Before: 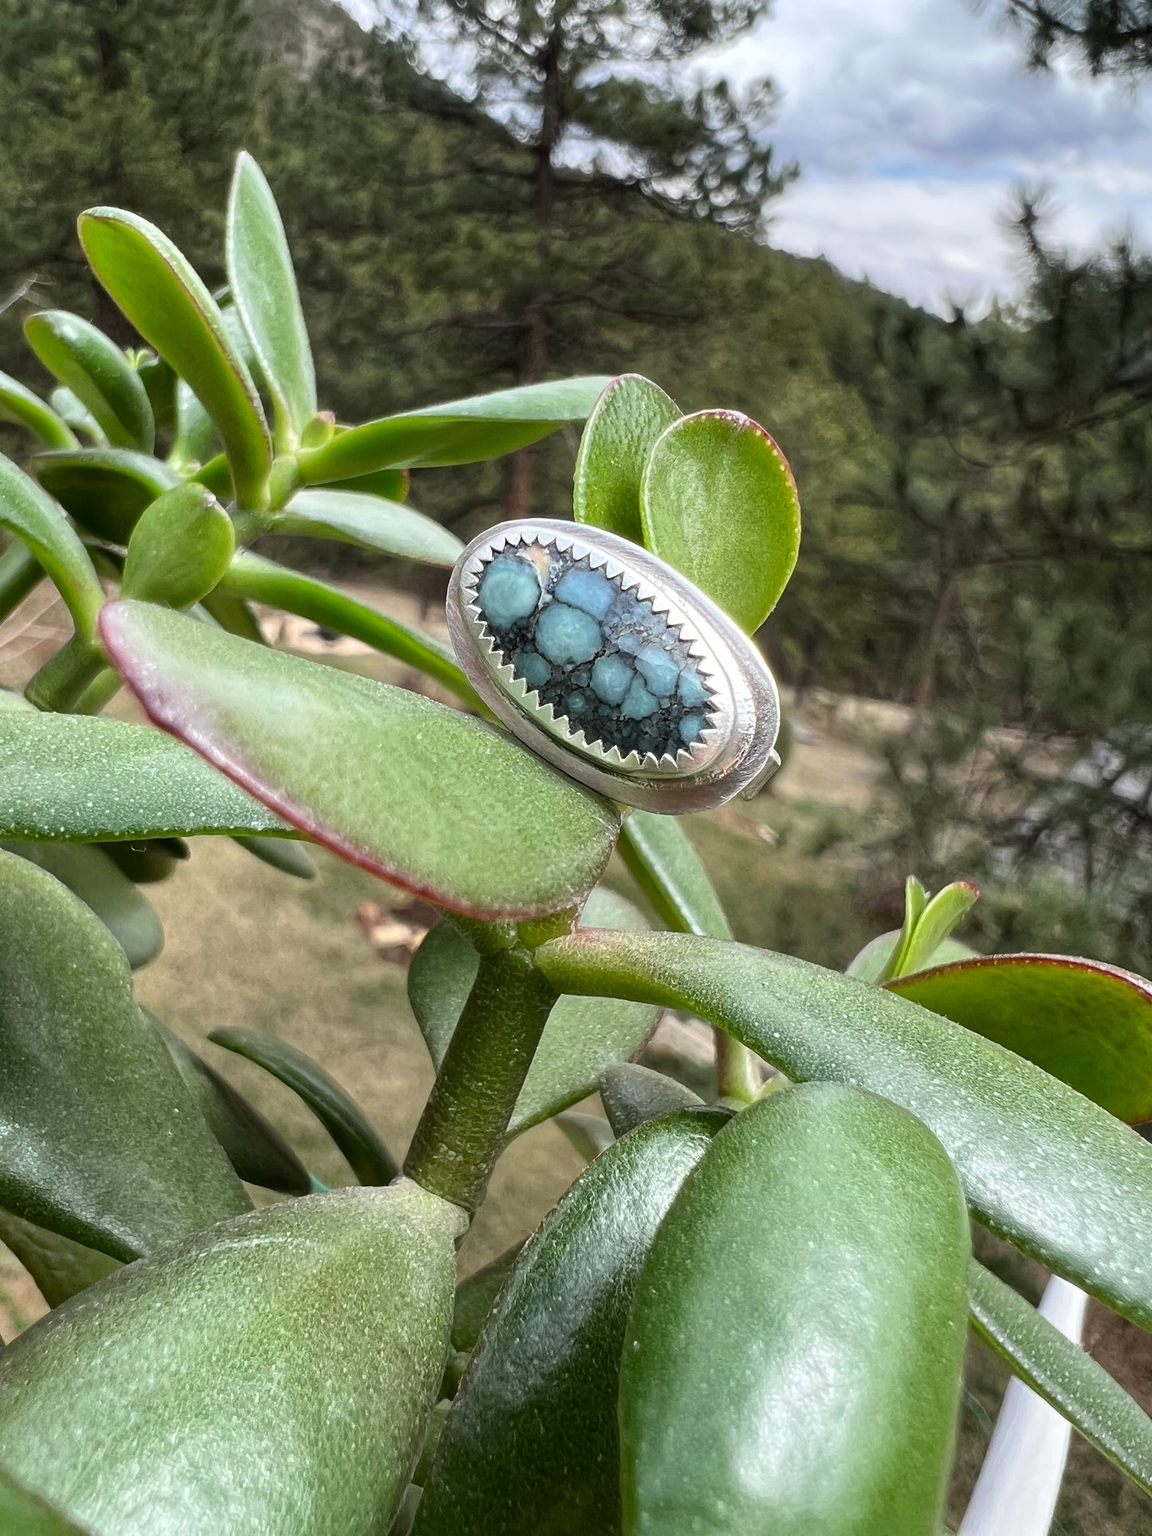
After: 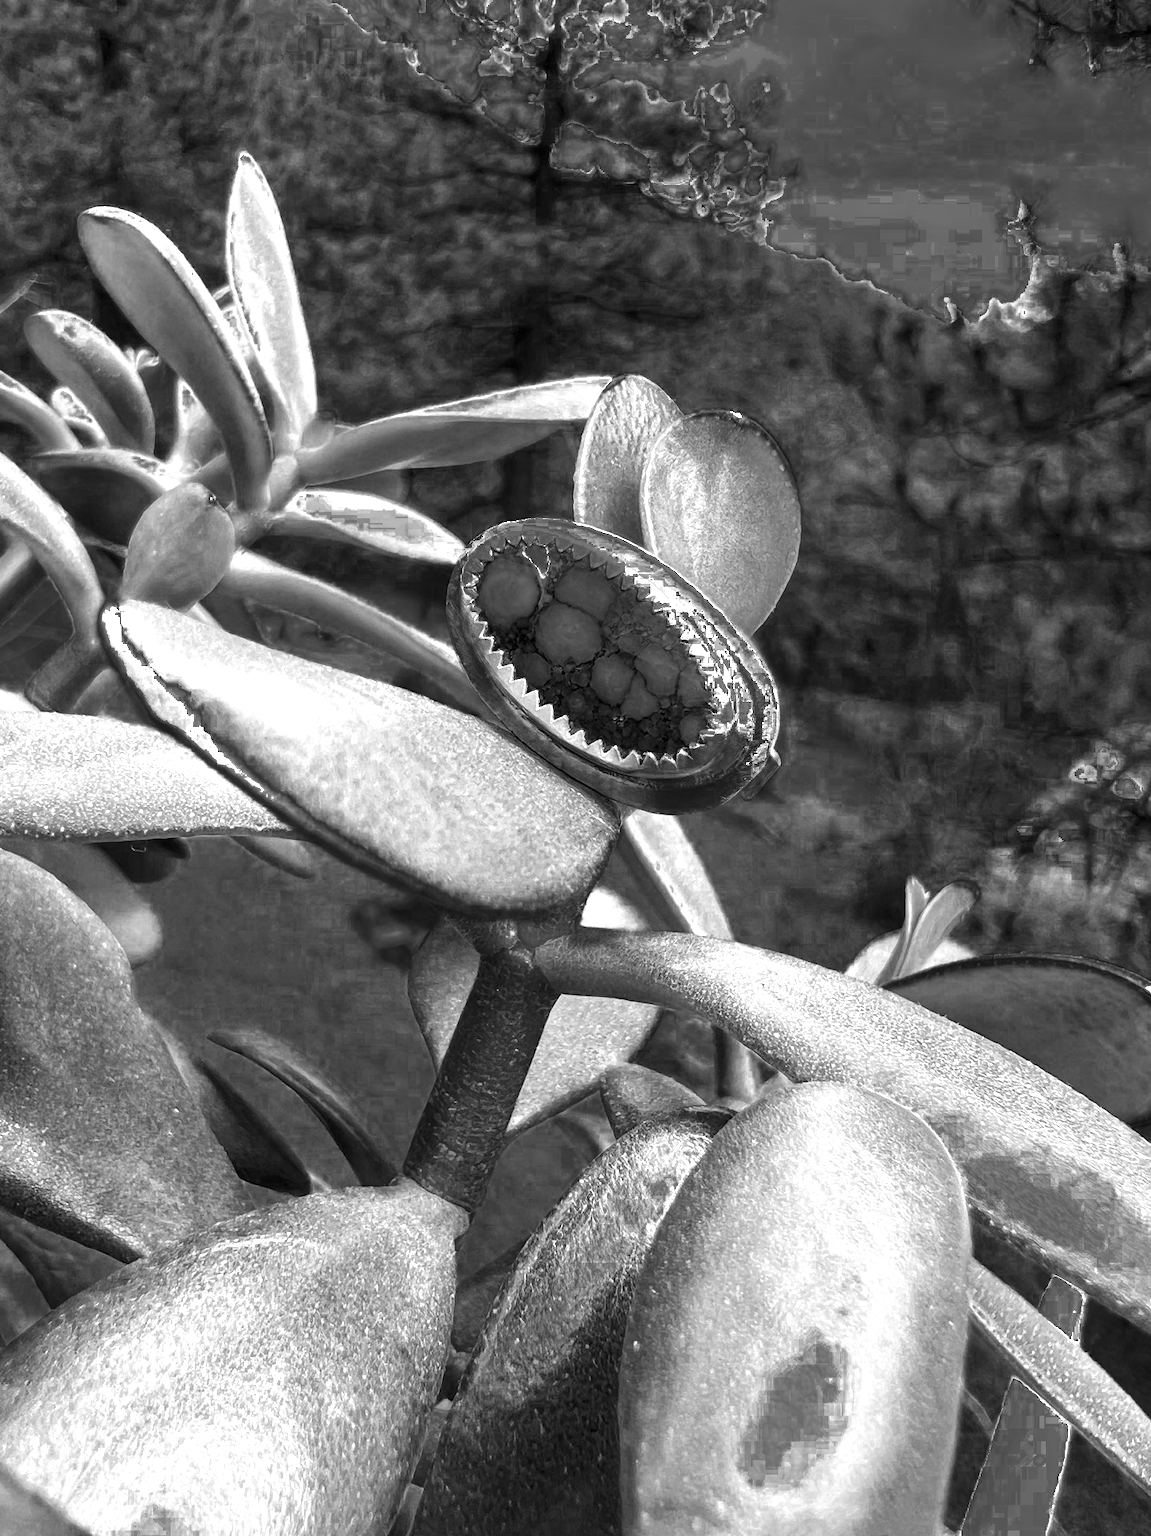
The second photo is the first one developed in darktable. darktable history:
local contrast: on, module defaults
color zones: curves: ch0 [(0.002, 0.429) (0.121, 0.212) (0.198, 0.113) (0.276, 0.344) (0.331, 0.541) (0.41, 0.56) (0.482, 0.289) (0.619, 0.227) (0.721, 0.18) (0.821, 0.435) (0.928, 0.555) (1, 0.587)]; ch1 [(0, 0) (0.143, 0) (0.286, 0) (0.429, 0) (0.571, 0) (0.714, 0) (0.857, 0)], process mode strong
